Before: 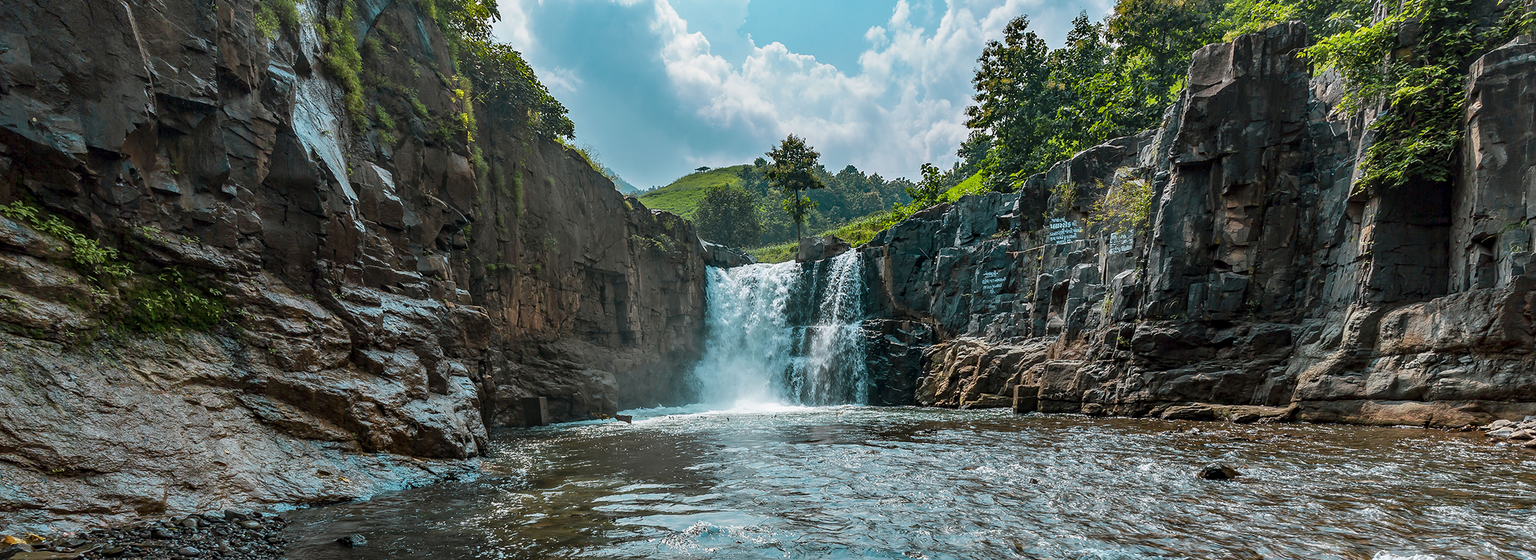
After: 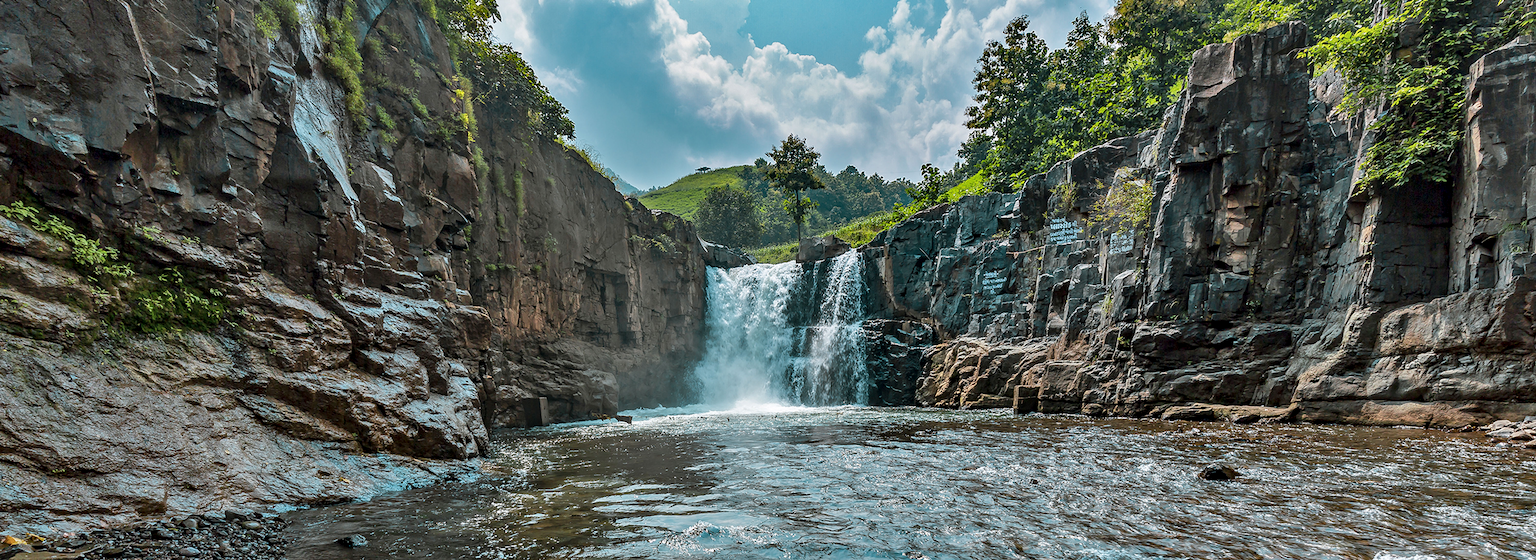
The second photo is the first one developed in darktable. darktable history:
contrast equalizer: octaves 7, y [[0.6 ×6], [0.55 ×6], [0 ×6], [0 ×6], [0 ×6]], mix 0.15
color correction: highlights a* 0.003, highlights b* -0.283
shadows and highlights: soften with gaussian
